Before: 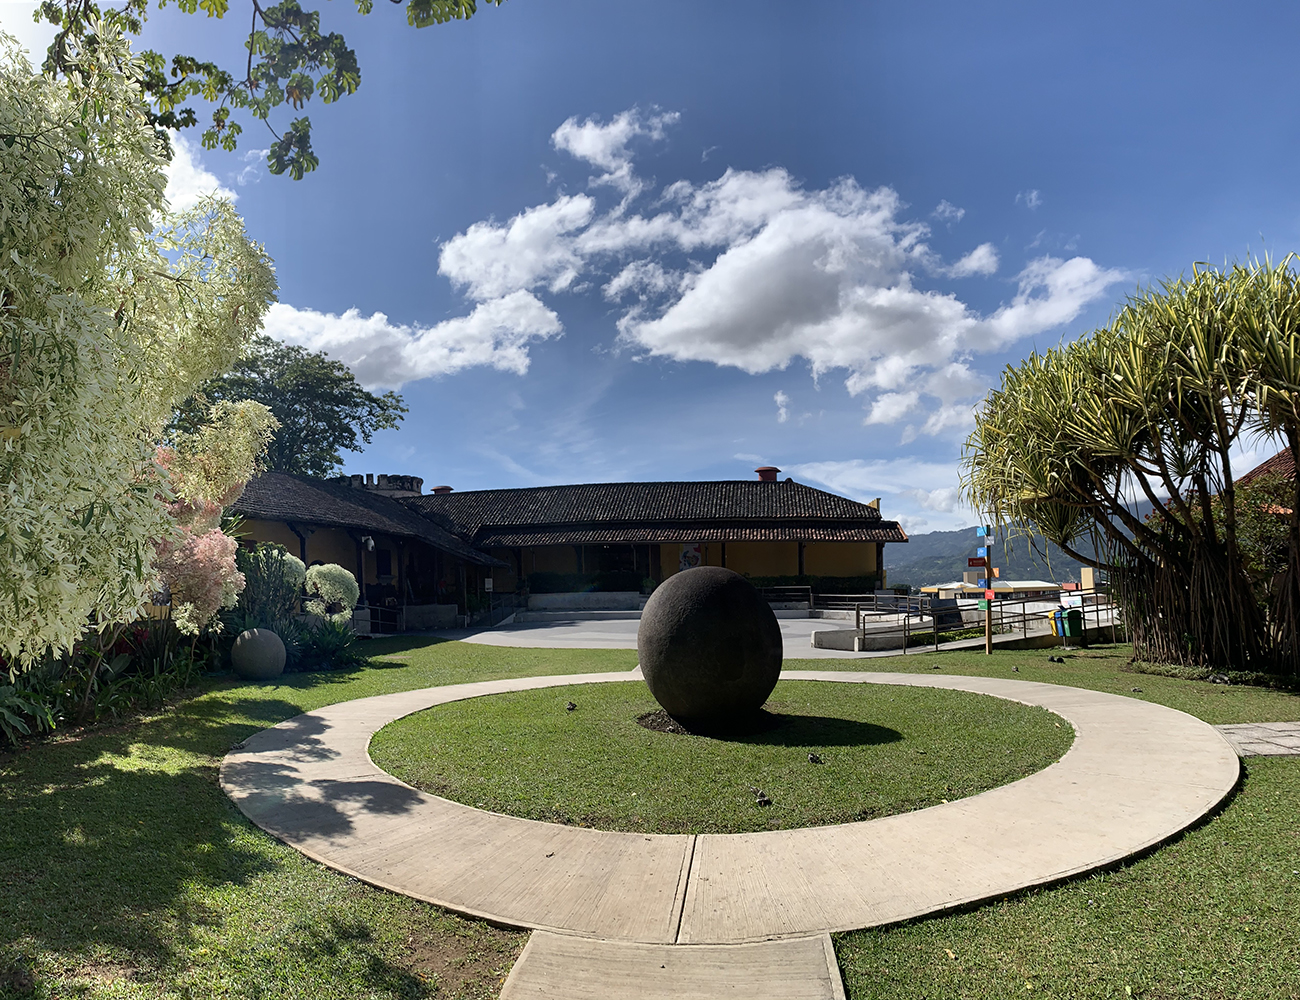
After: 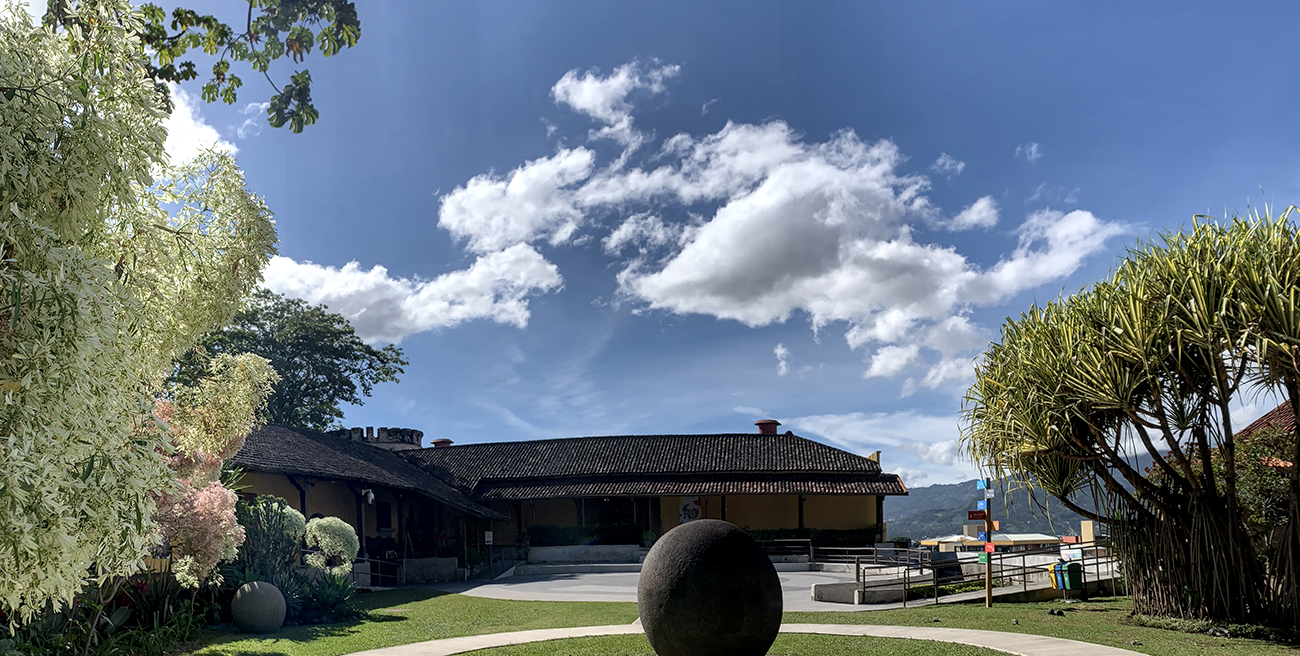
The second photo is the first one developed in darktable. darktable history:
exposure: compensate highlight preservation false
crop and rotate: top 4.736%, bottom 29.613%
local contrast: detail 130%
